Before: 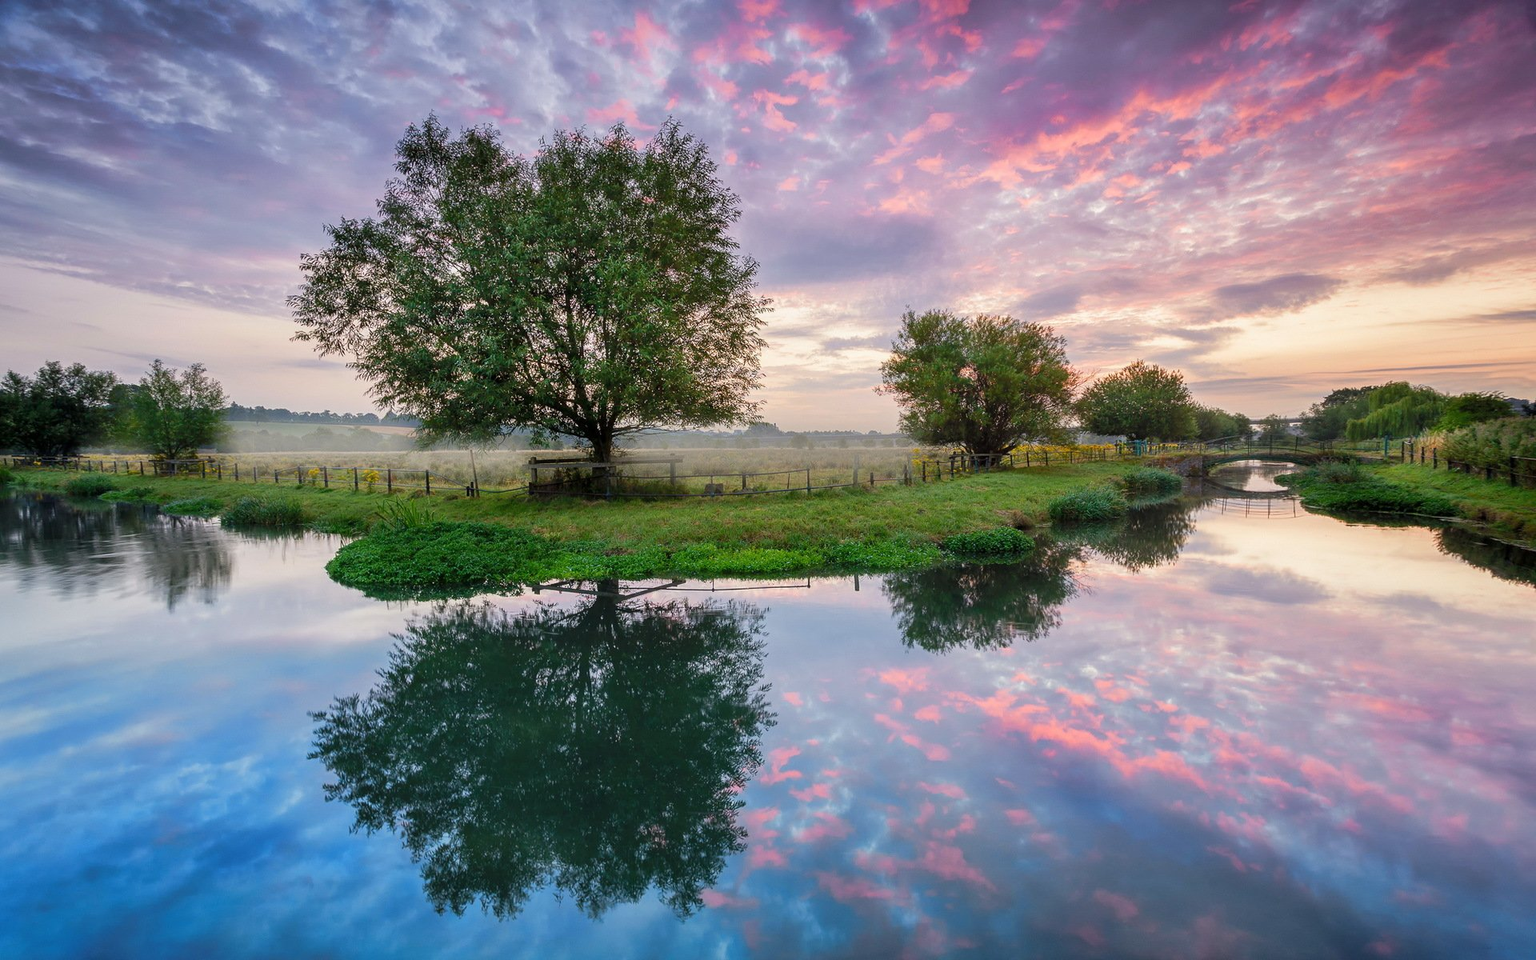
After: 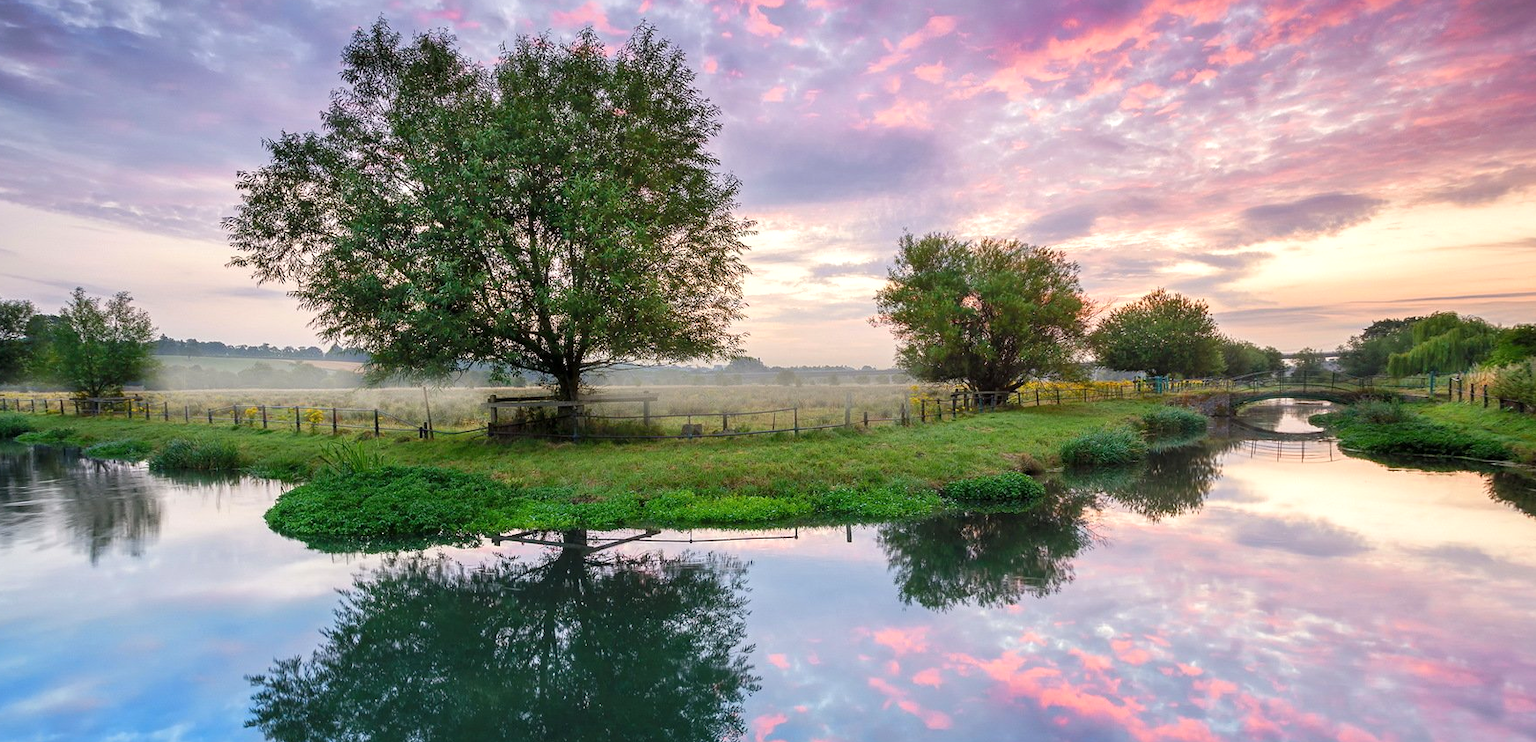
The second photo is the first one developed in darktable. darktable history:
crop: left 5.596%, top 10.314%, right 3.534%, bottom 19.395%
exposure: exposure 0.3 EV, compensate highlight preservation false
